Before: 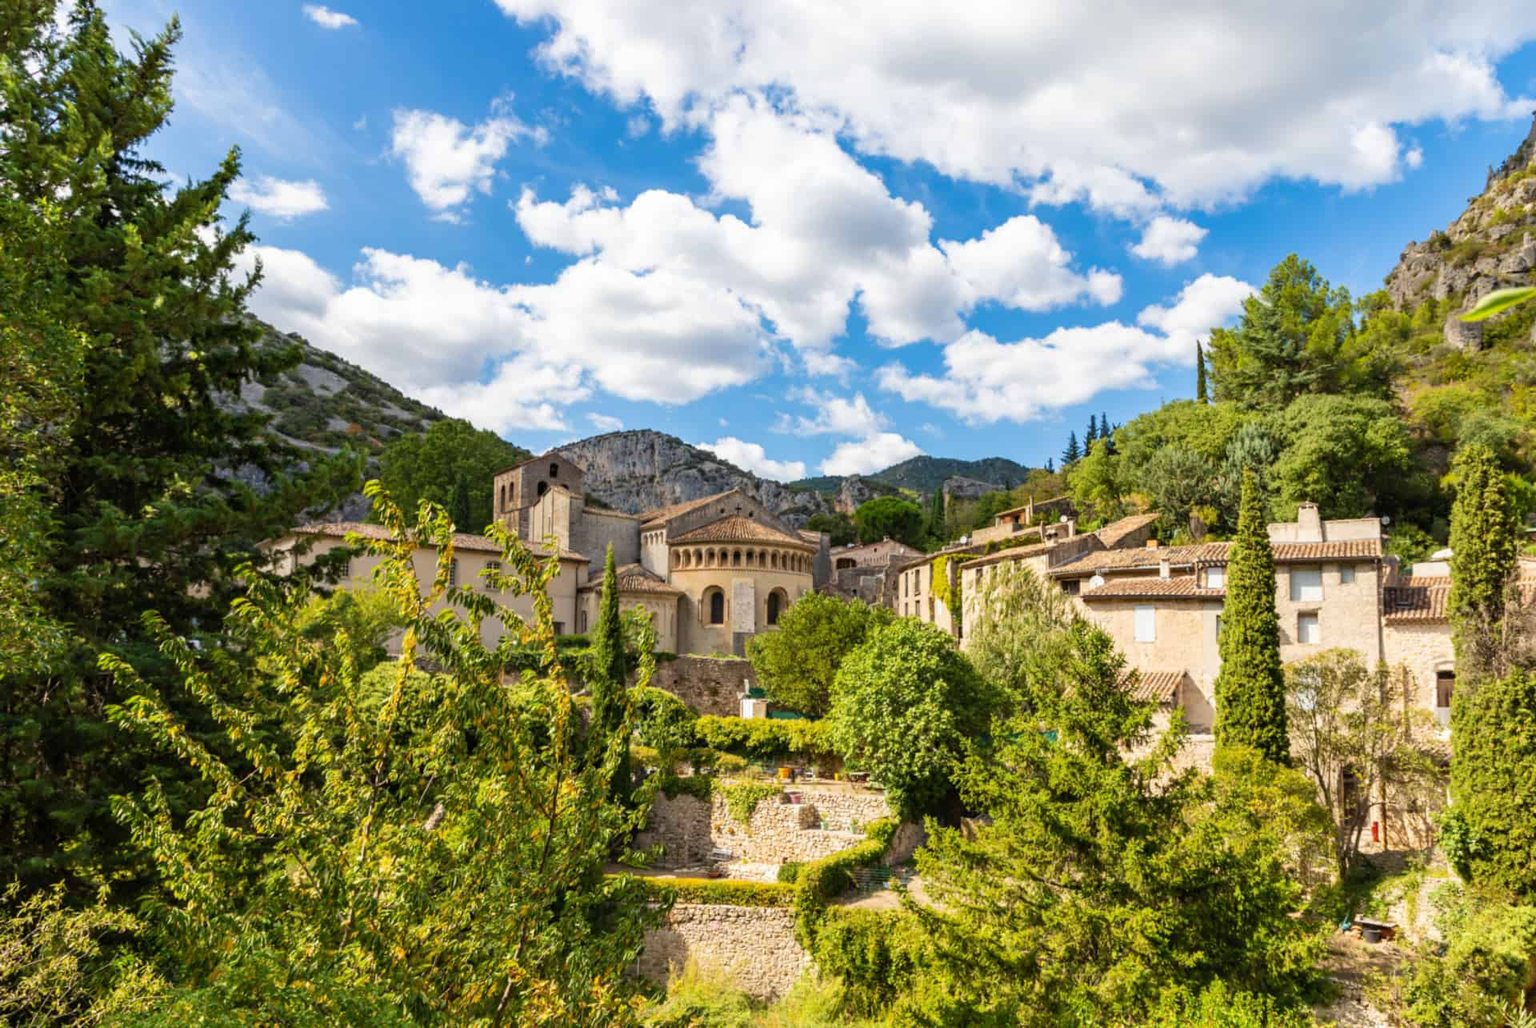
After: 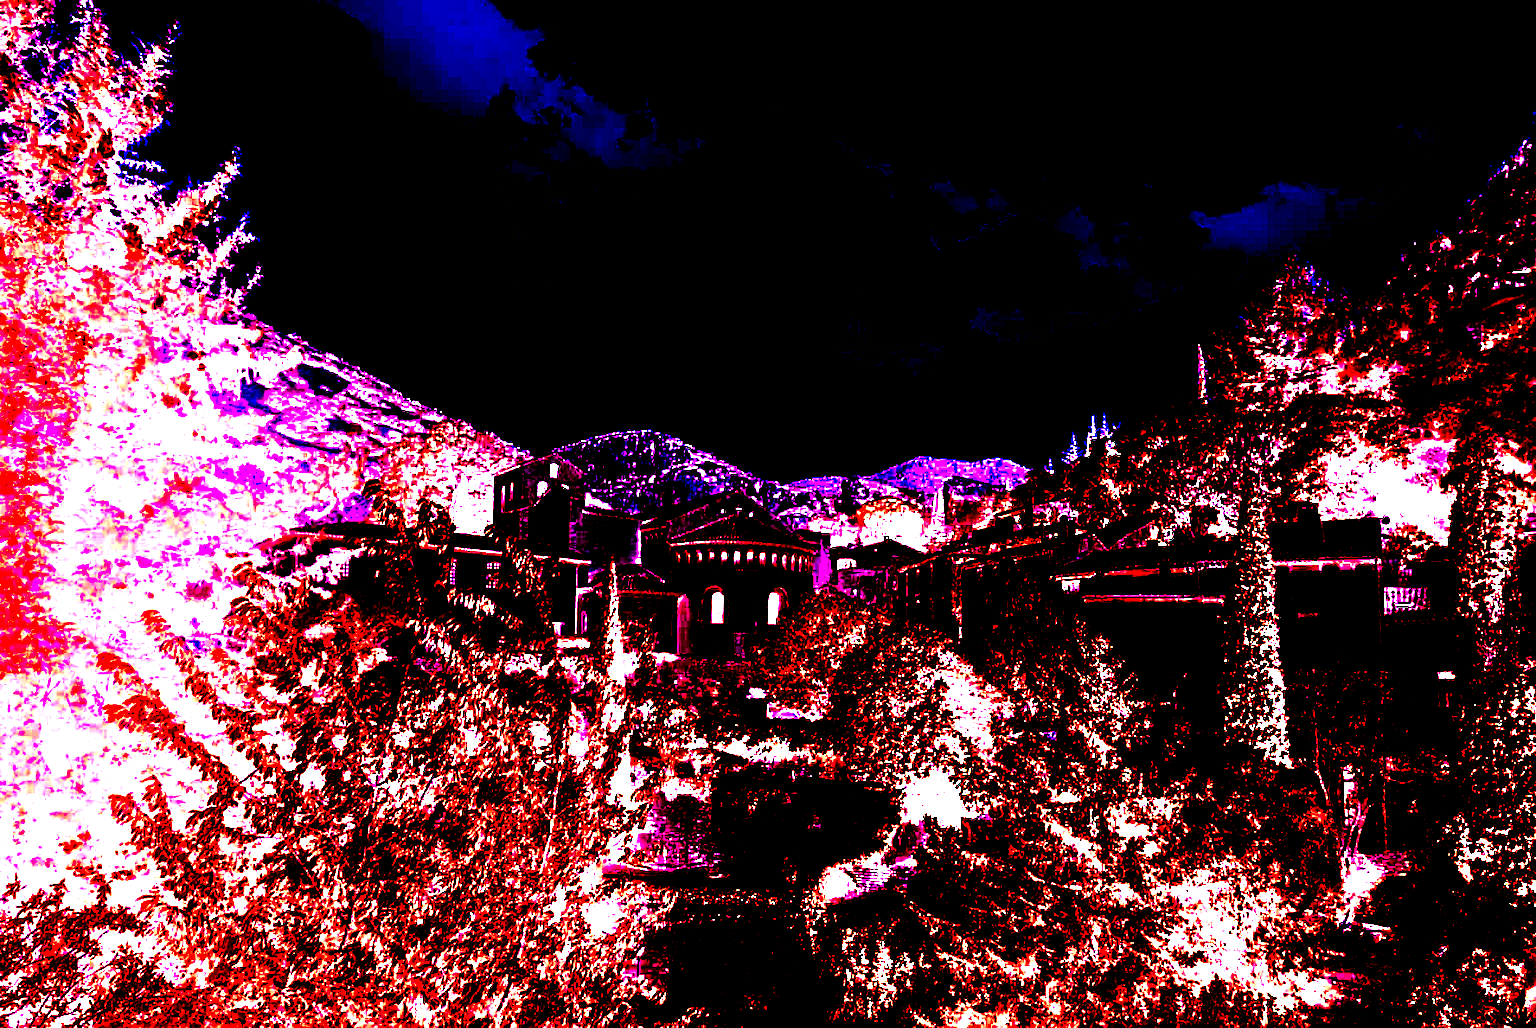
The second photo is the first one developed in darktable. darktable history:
sharpen: on, module defaults
bloom: size 25%, threshold 5%, strength 90%
white balance: red 8, blue 8
